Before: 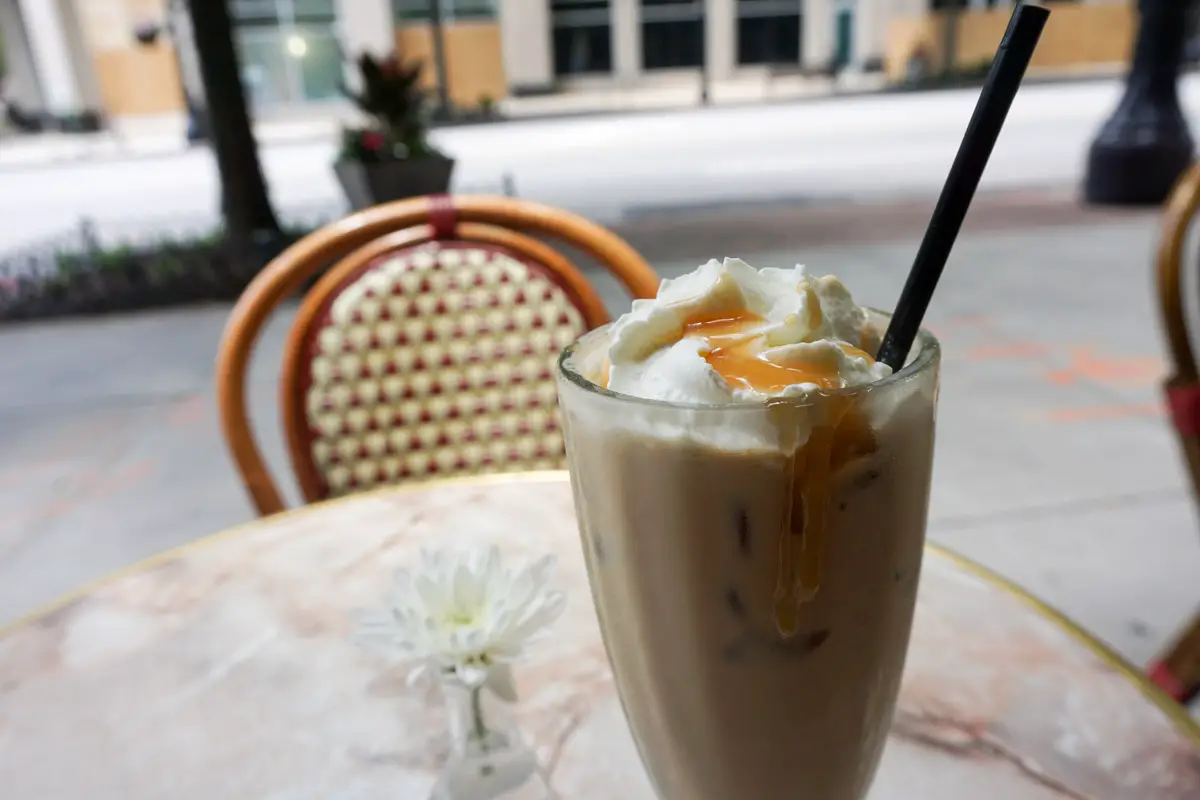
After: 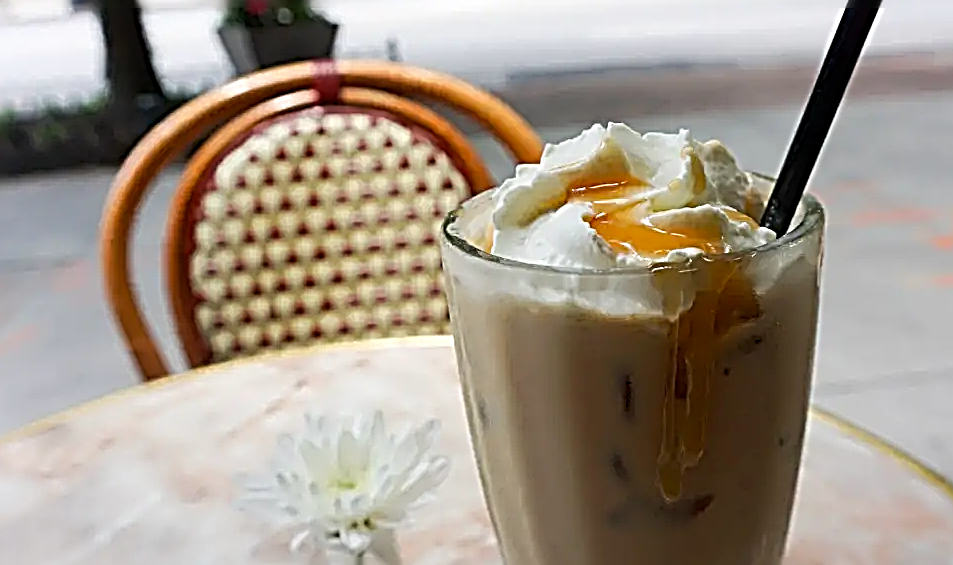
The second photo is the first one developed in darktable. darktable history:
crop: left 9.712%, top 16.928%, right 10.845%, bottom 12.332%
sharpen: radius 3.158, amount 1.731
color balance: output saturation 110%
